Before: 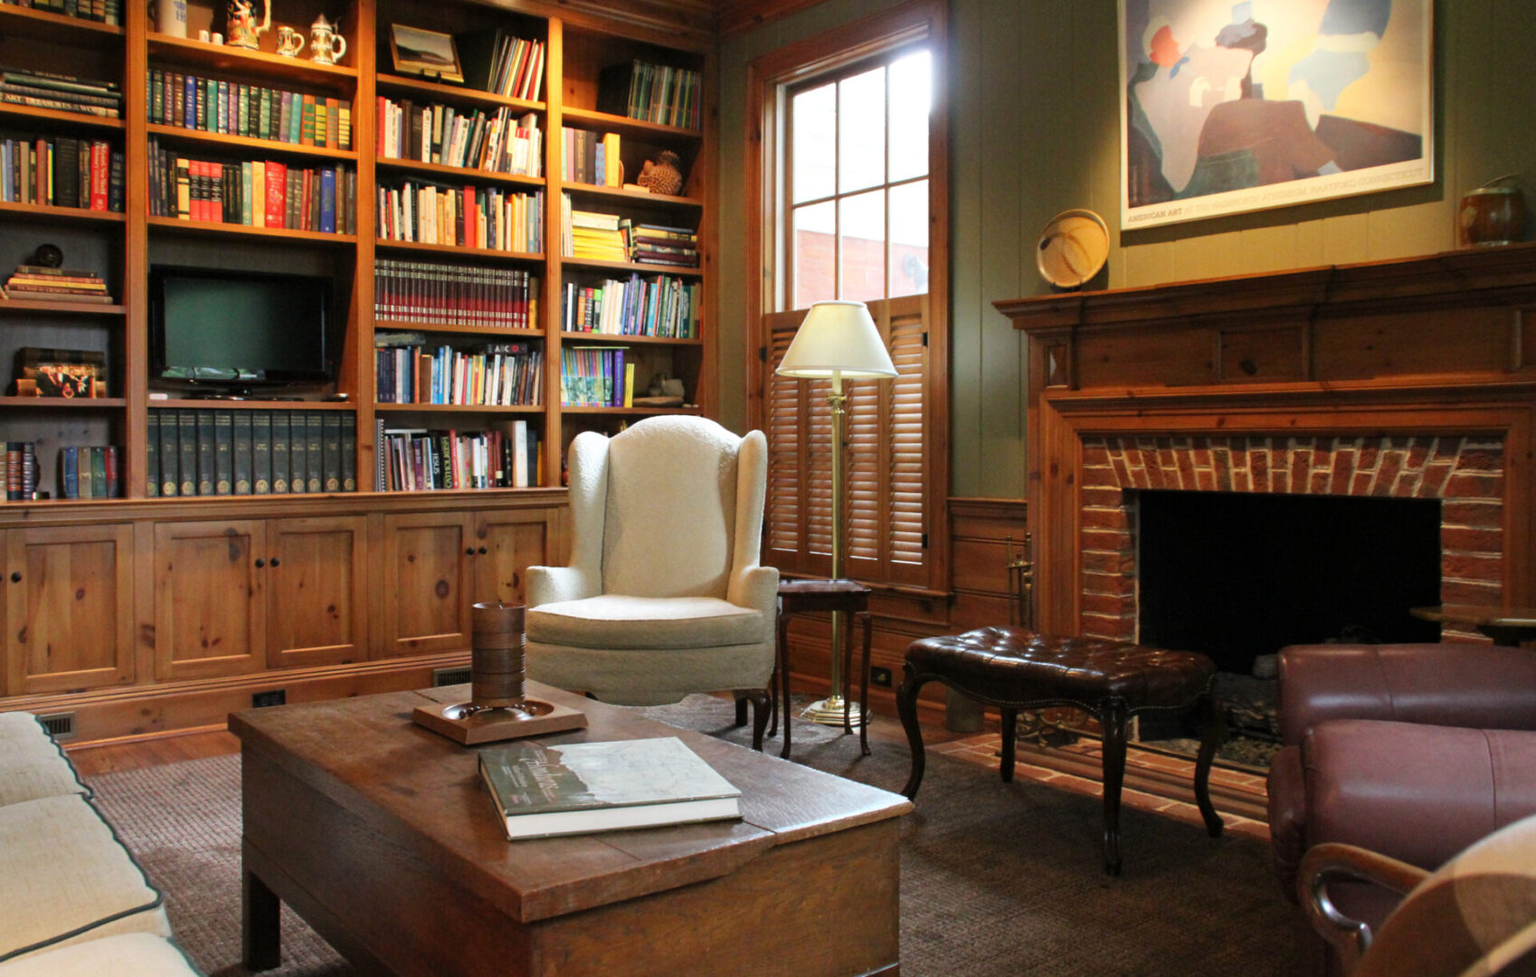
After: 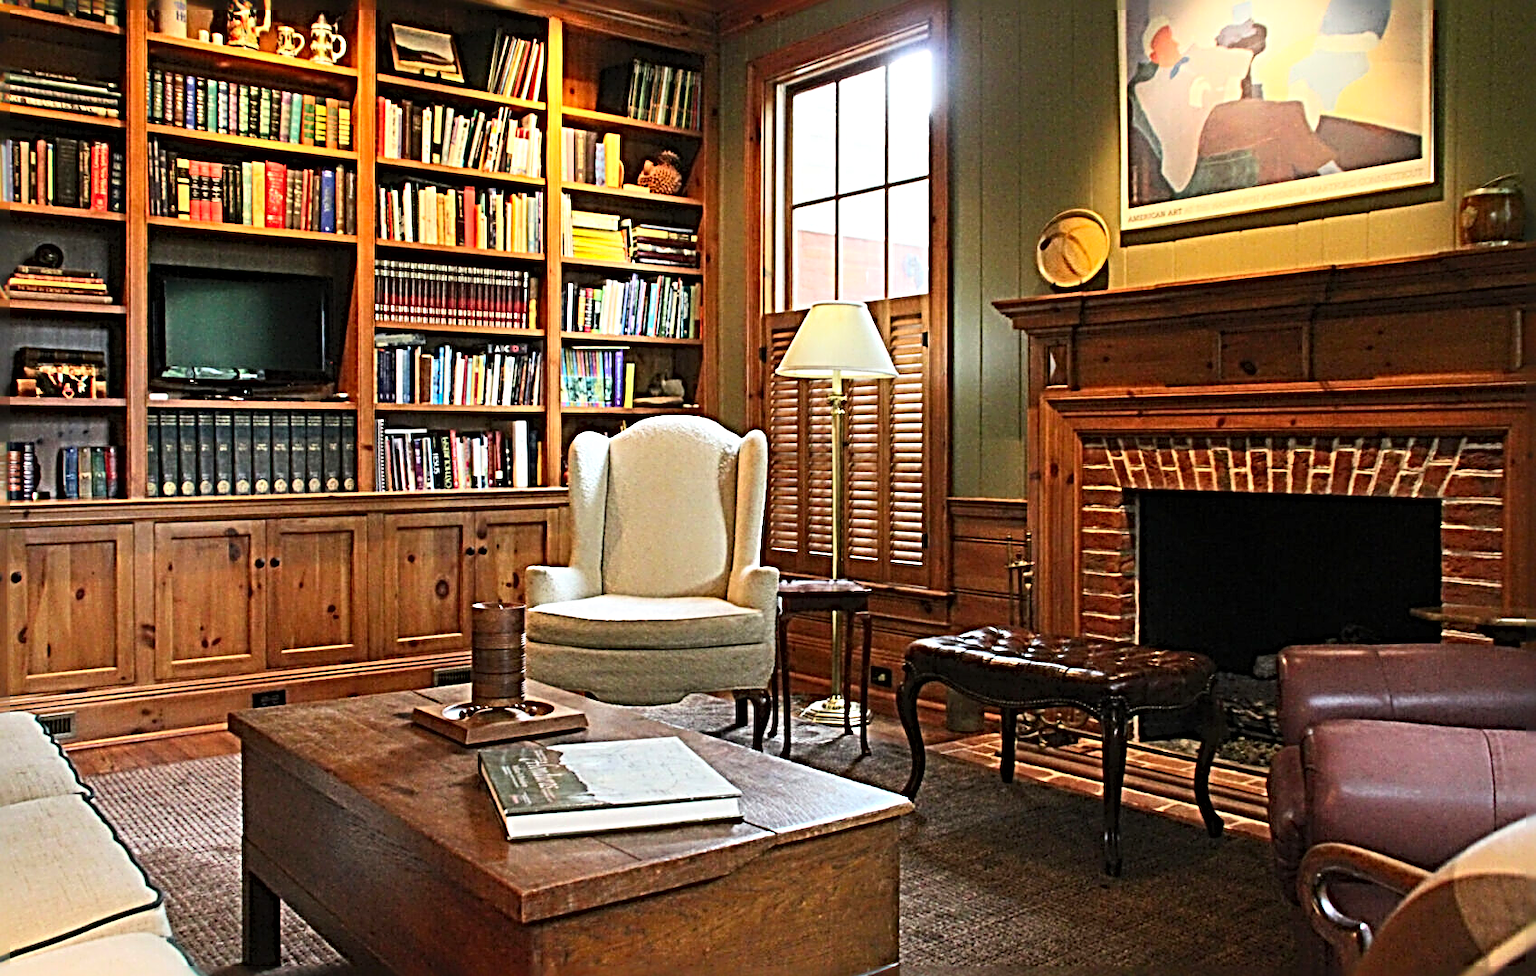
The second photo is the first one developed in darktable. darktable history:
sharpen: radius 4.023, amount 1.984
contrast brightness saturation: contrast 0.204, brightness 0.159, saturation 0.228
